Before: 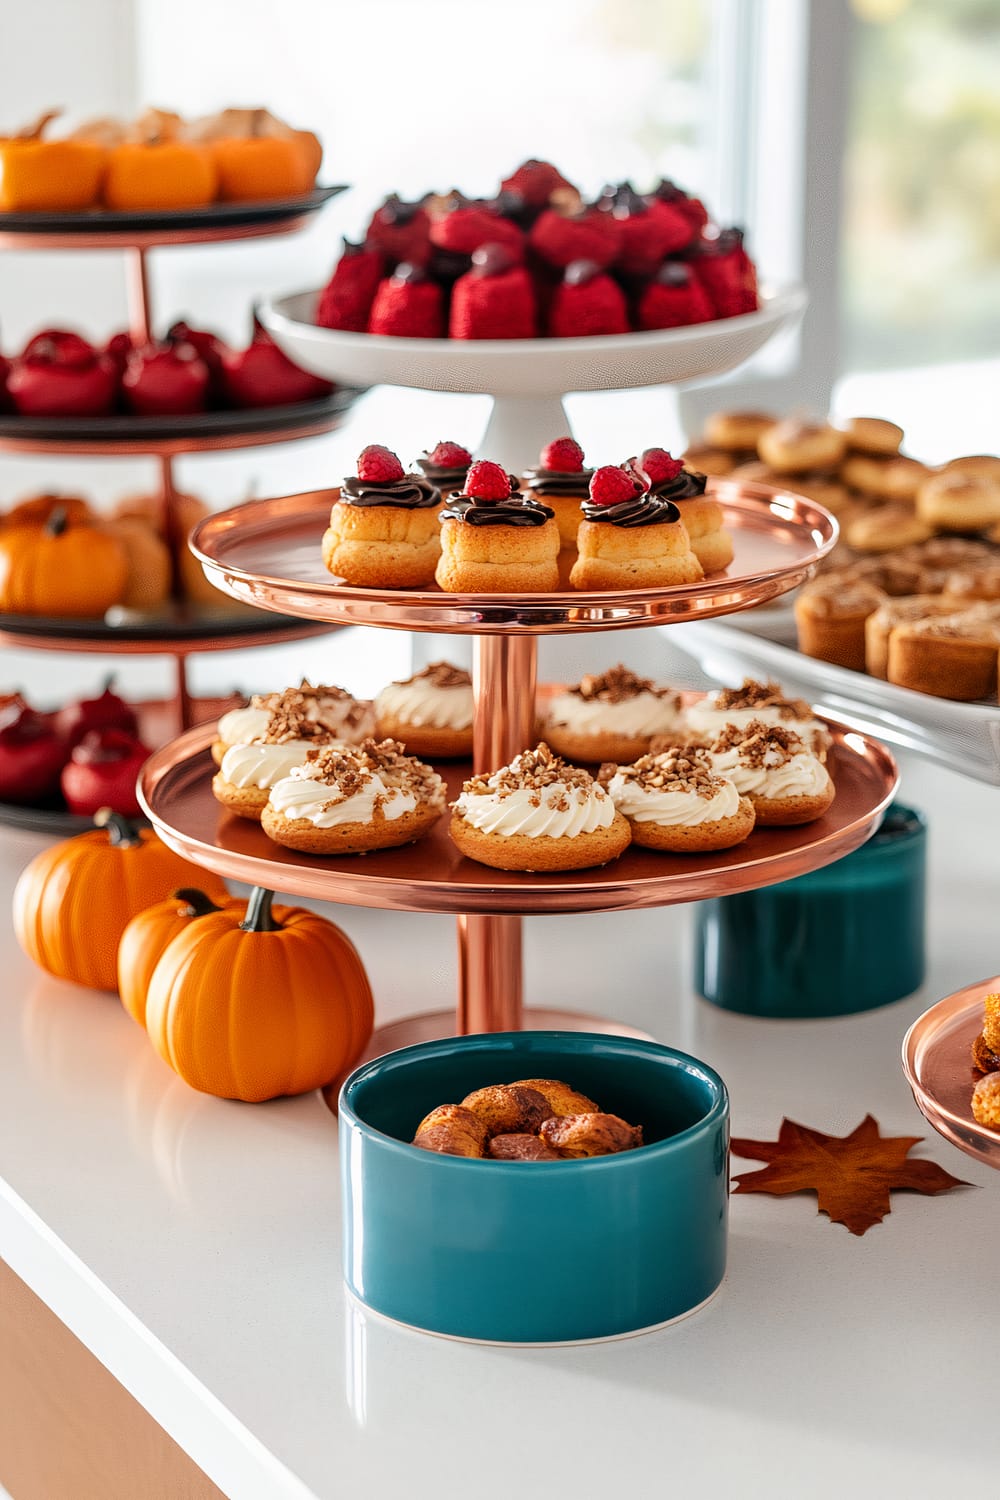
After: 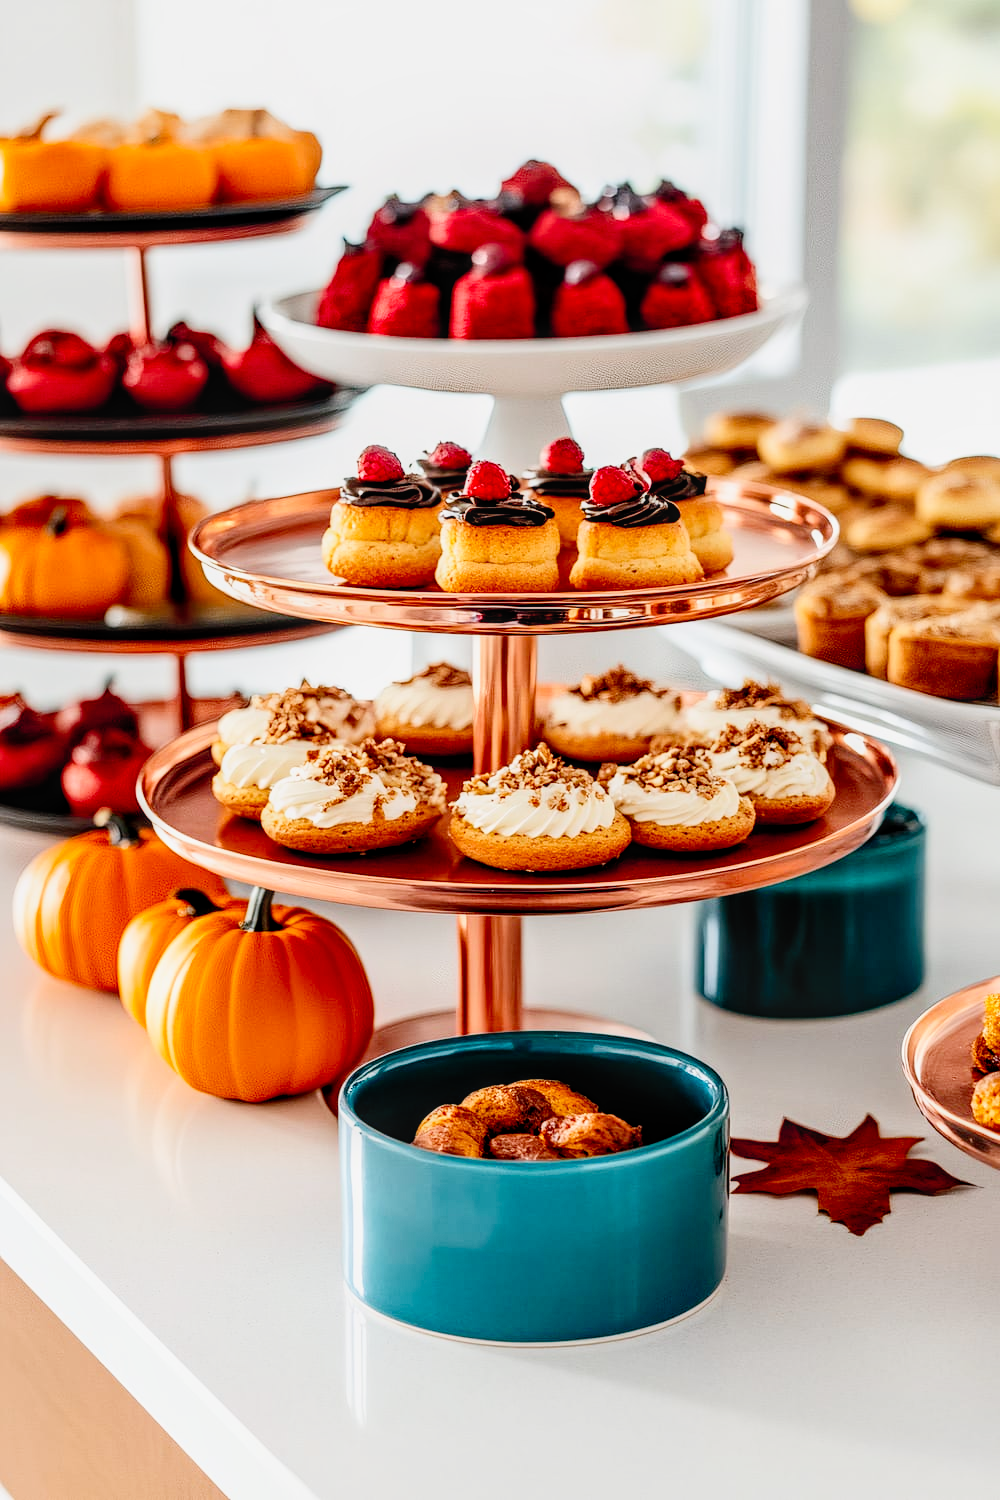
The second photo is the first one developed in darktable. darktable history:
filmic rgb: black relative exposure -7.73 EV, white relative exposure 4.36 EV, threshold 5.99 EV, hardness 3.76, latitude 50.17%, contrast 1.1, add noise in highlights 0.001, preserve chrominance no, color science v3 (2019), use custom middle-gray values true, contrast in highlights soft, enable highlight reconstruction true
contrast brightness saturation: contrast 0.202, brightness 0.149, saturation 0.147
local contrast: on, module defaults
